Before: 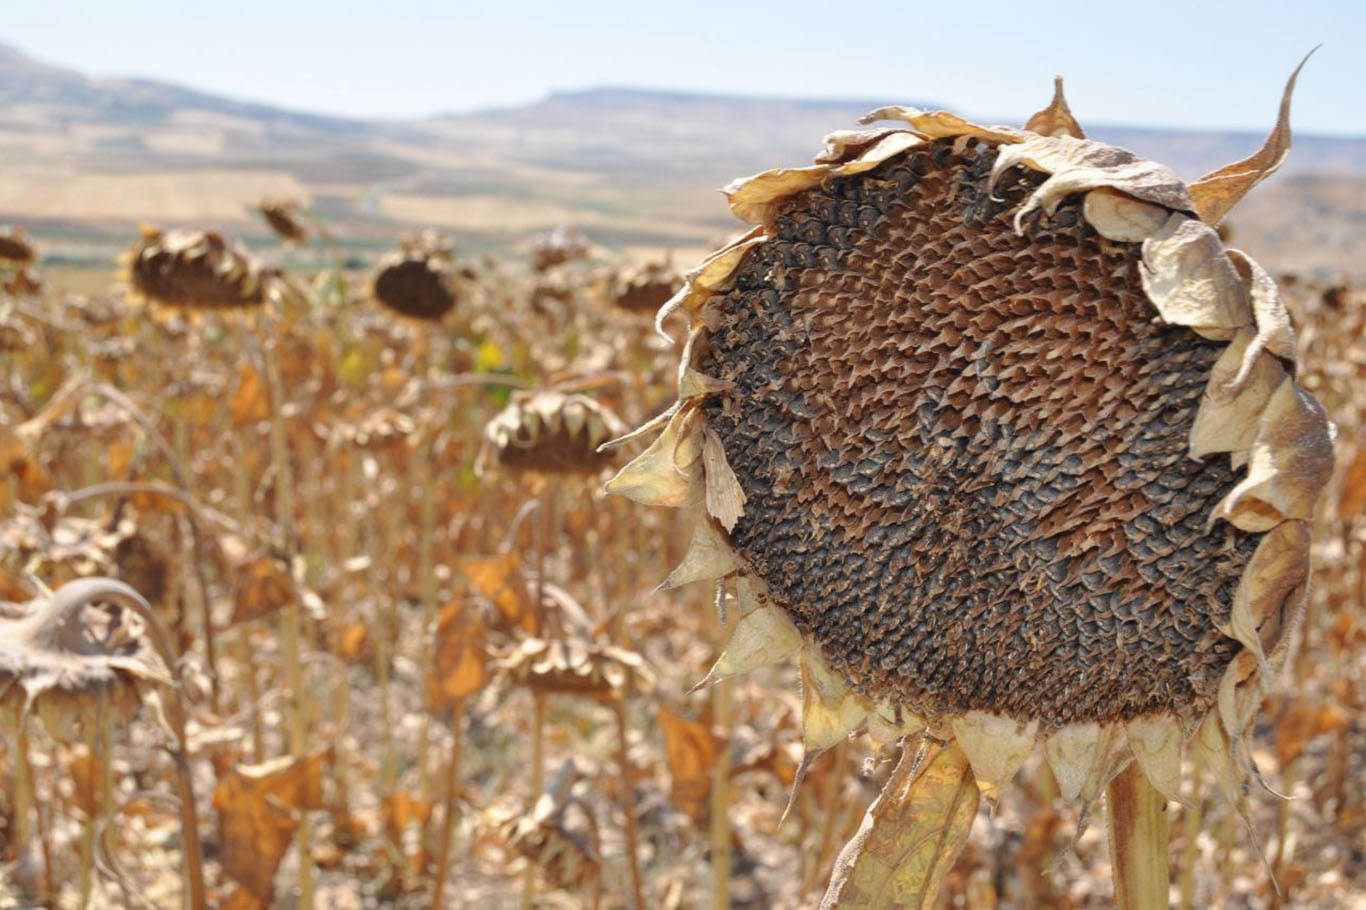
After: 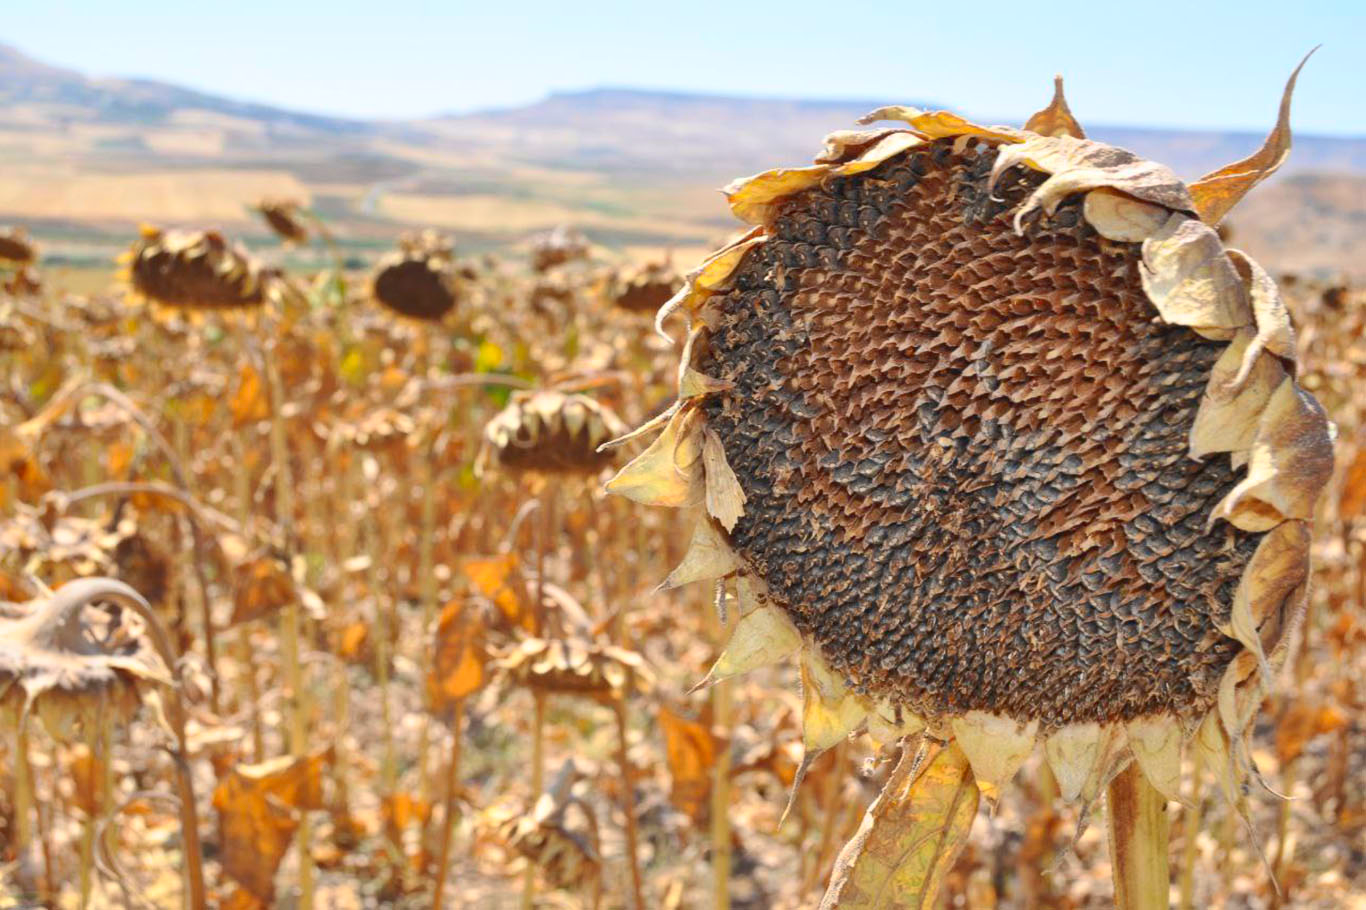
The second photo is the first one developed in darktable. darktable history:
tone equalizer: smoothing diameter 24.91%, edges refinement/feathering 11.45, preserve details guided filter
contrast brightness saturation: contrast 0.226, brightness 0.103, saturation 0.287
shadows and highlights: highlights color adjustment 73.64%
